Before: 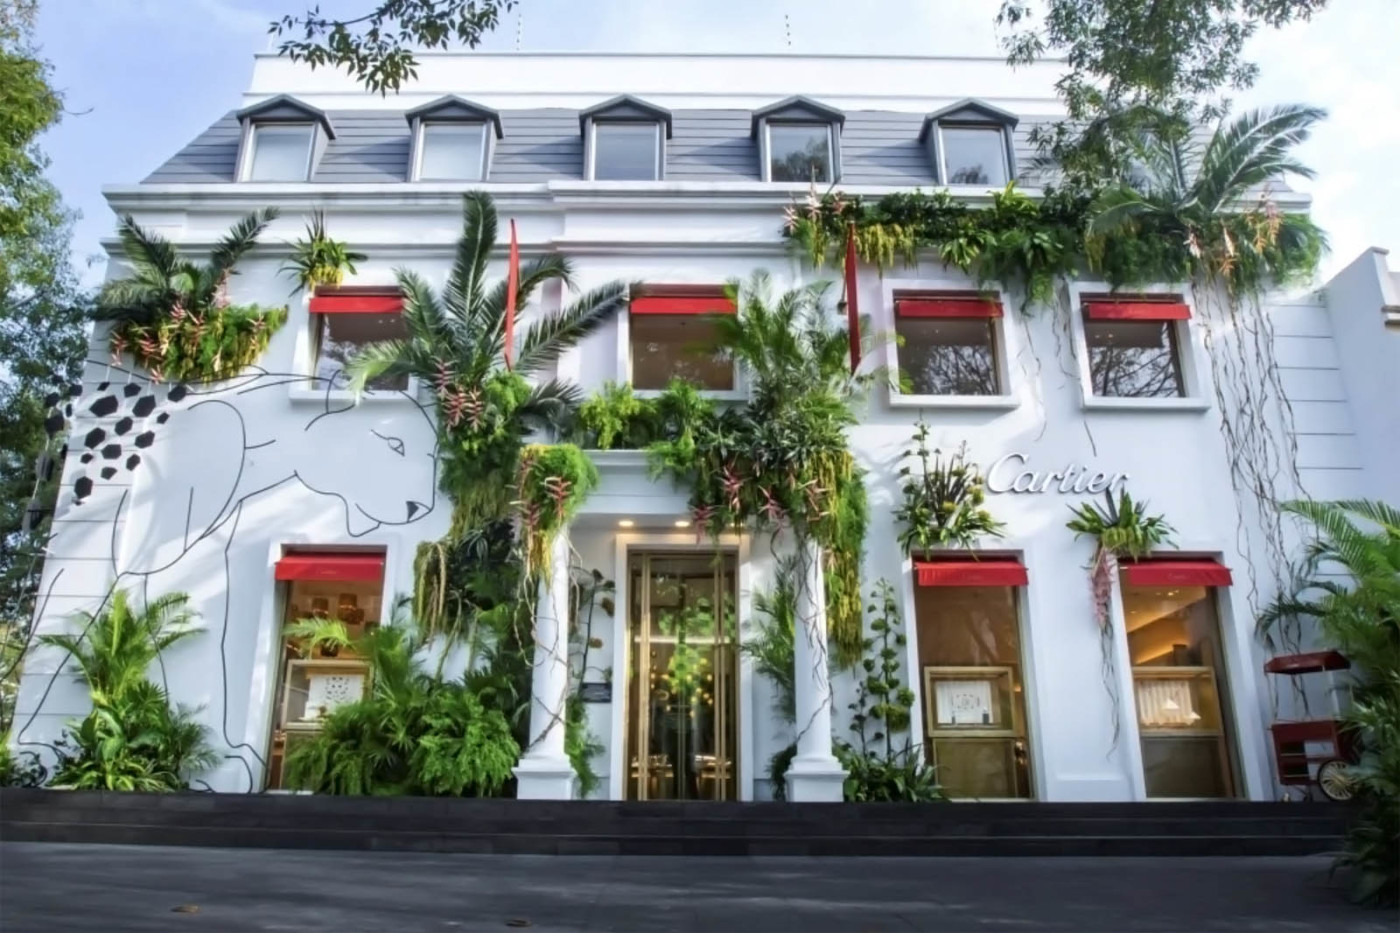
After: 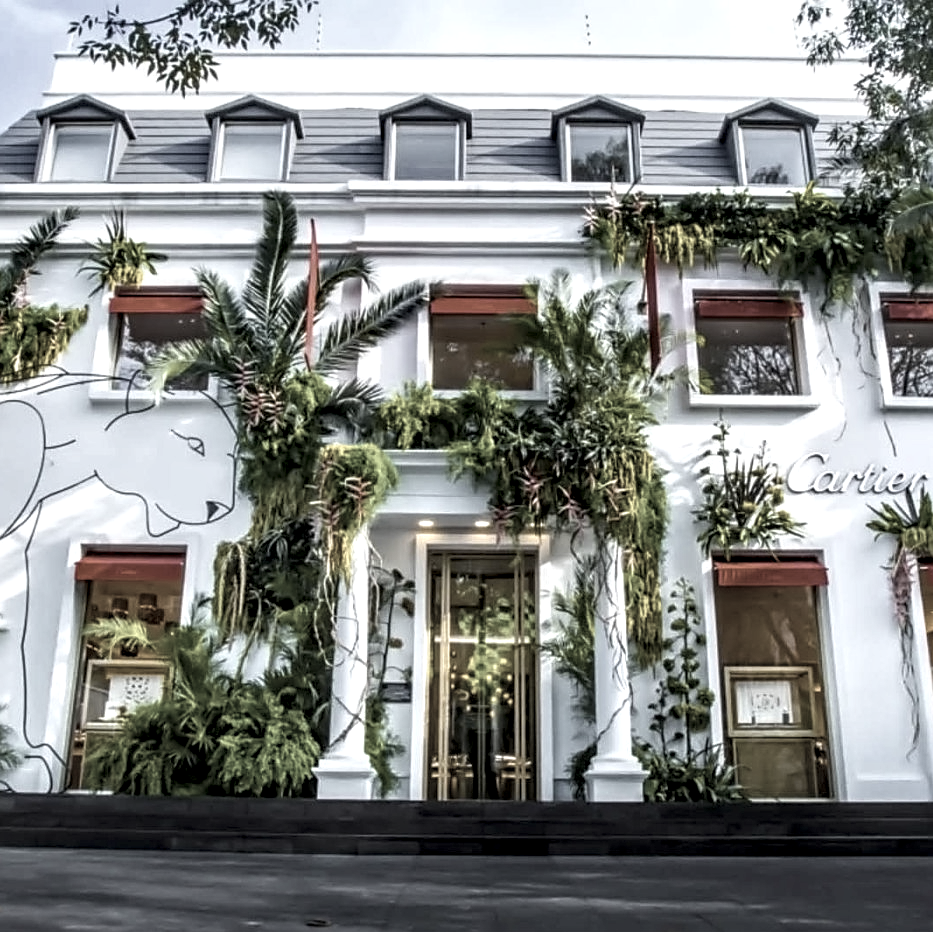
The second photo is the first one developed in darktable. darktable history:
crop and rotate: left 14.358%, right 18.953%
exposure: exposure -0.013 EV, compensate highlight preservation false
color balance rgb: perceptual saturation grading › global saturation 64.188%, perceptual saturation grading › highlights 49.562%, perceptual saturation grading › shadows 29.3%, global vibrance 20%
sharpen: on, module defaults
shadows and highlights: shadows -1.45, highlights 41.96
color correction: highlights b* -0.013, saturation 0.254
local contrast: detail 160%
